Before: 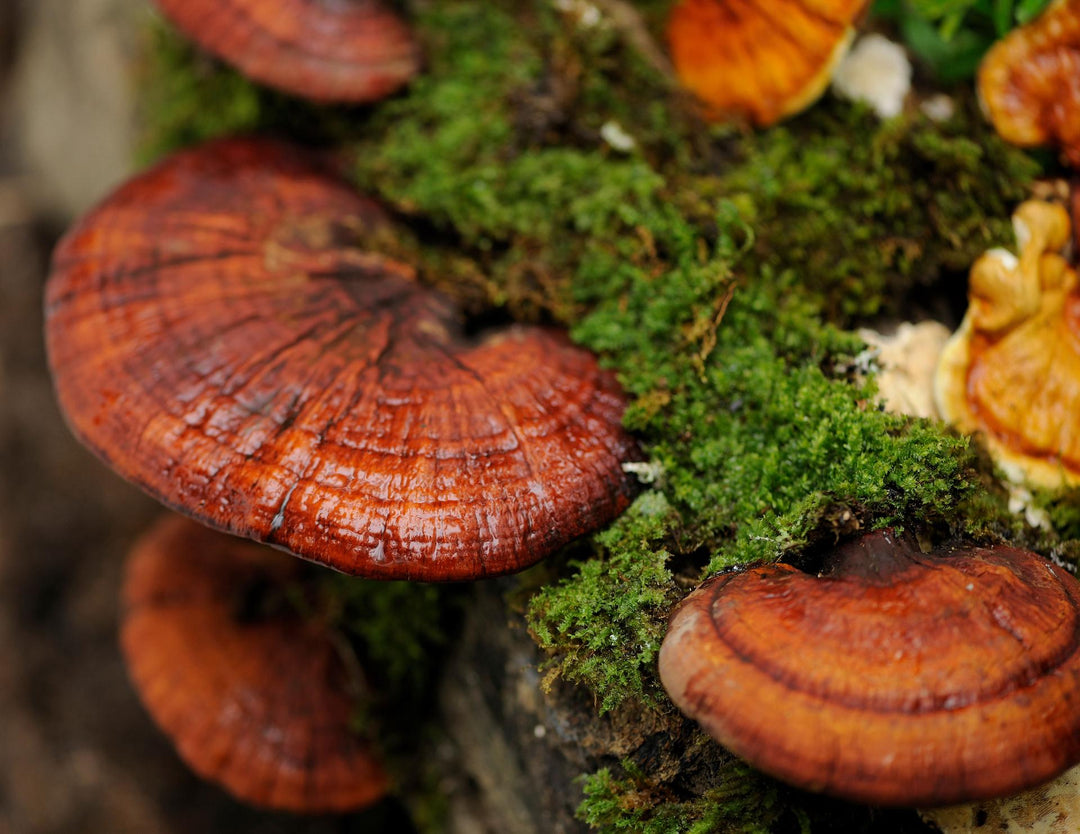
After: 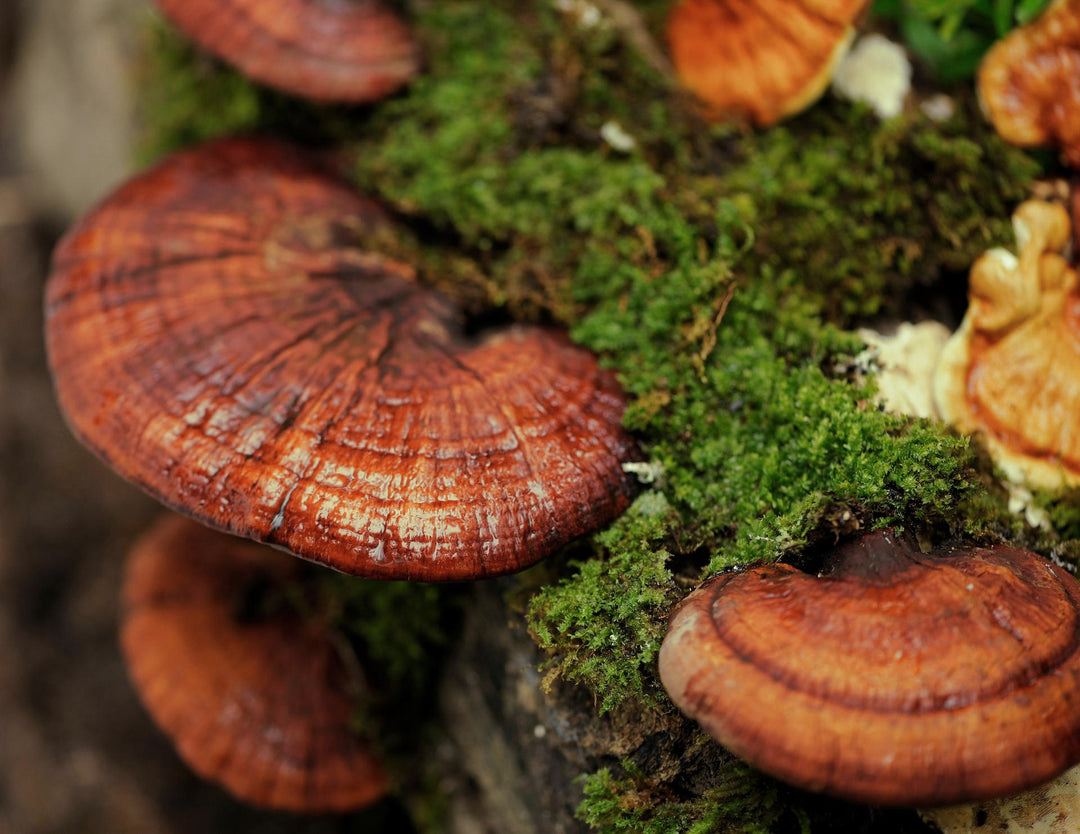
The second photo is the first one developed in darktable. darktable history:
color zones: curves: ch0 [(0, 0.5) (0.143, 0.52) (0.286, 0.5) (0.429, 0.5) (0.571, 0.5) (0.714, 0.5) (0.857, 0.5) (1, 0.5)]; ch1 [(0, 0.489) (0.155, 0.45) (0.286, 0.466) (0.429, 0.5) (0.571, 0.5) (0.714, 0.5) (0.857, 0.5) (1, 0.489)]
split-toning: shadows › hue 290.82°, shadows › saturation 0.34, highlights › saturation 0.38, balance 0, compress 50%
